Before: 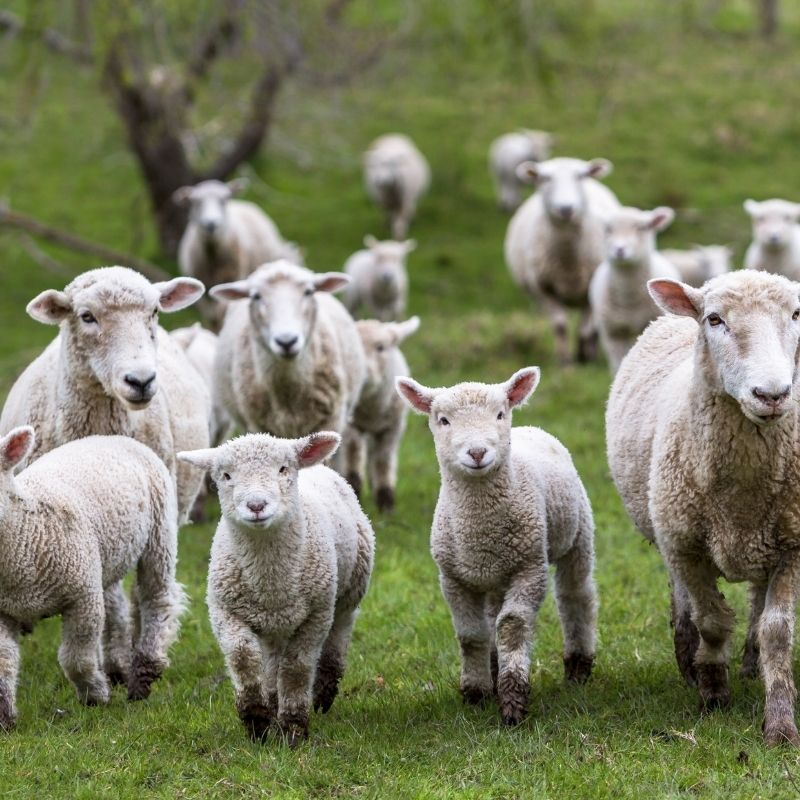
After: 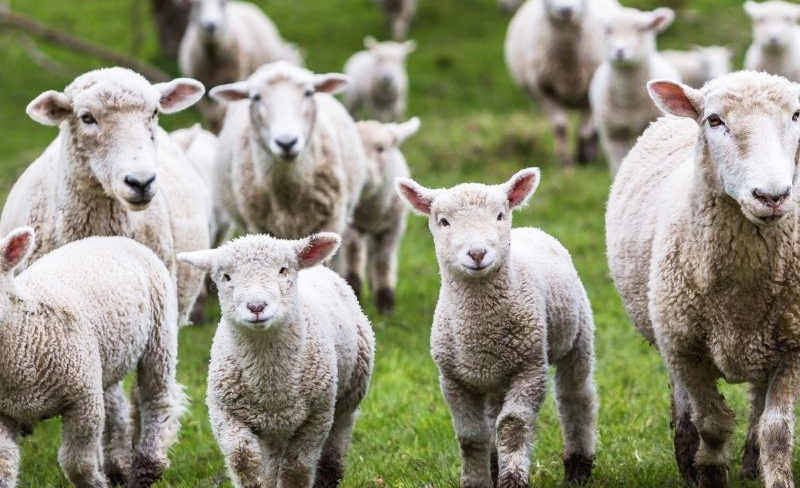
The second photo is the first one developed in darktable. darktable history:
crop and rotate: top 24.889%, bottom 14.021%
tone curve: curves: ch0 [(0.016, 0.023) (0.248, 0.252) (0.732, 0.797) (1, 1)], preserve colors none
